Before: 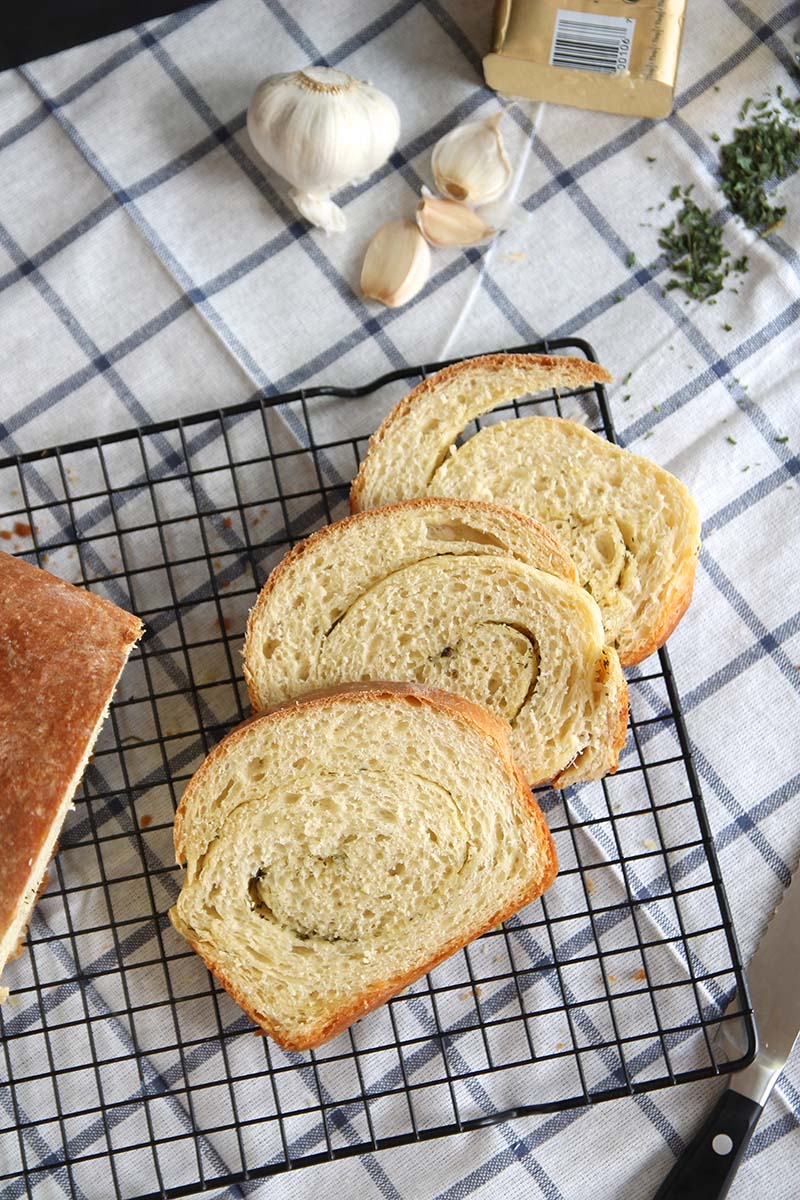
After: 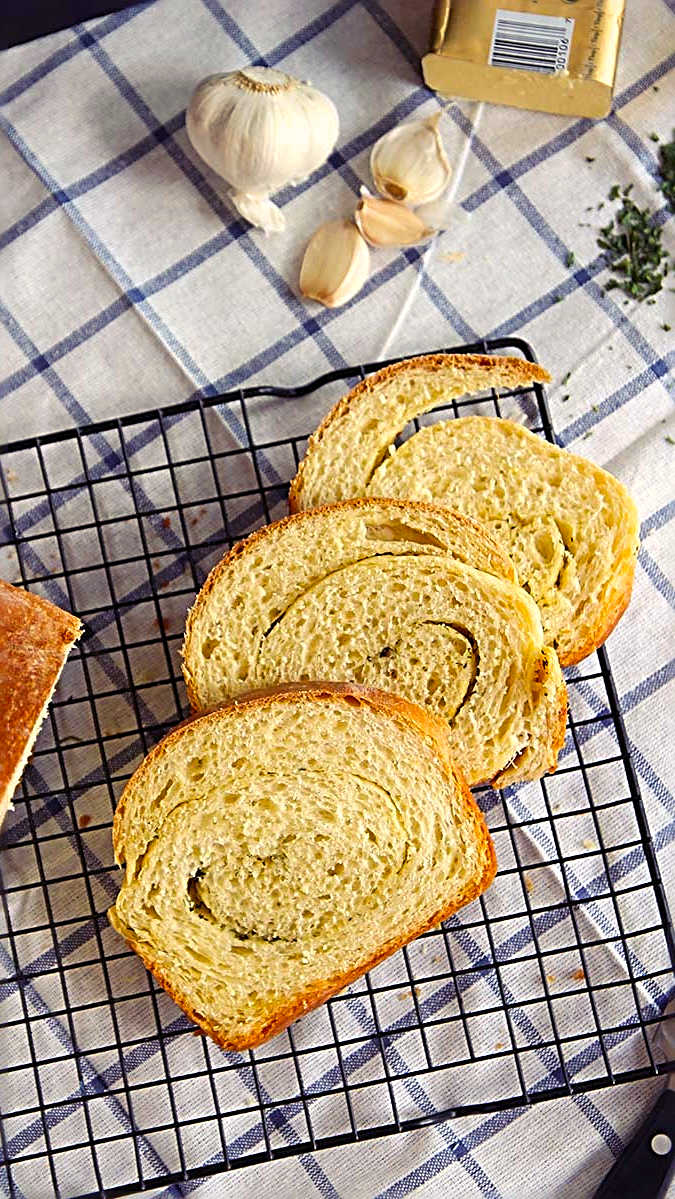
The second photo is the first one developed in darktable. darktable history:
sharpen: radius 3.012, amount 0.773
tone equalizer: -8 EV -0.558 EV
color balance rgb: shadows lift › luminance -22.011%, shadows lift › chroma 8.869%, shadows lift › hue 284.24°, highlights gain › chroma 2.068%, highlights gain › hue 73.04°, perceptual saturation grading › global saturation 18.194%, global vibrance 14.555%
contrast brightness saturation: contrast 0.039, saturation 0.153
exposure: compensate exposure bias true, compensate highlight preservation false
crop: left 7.726%, right 7.844%
